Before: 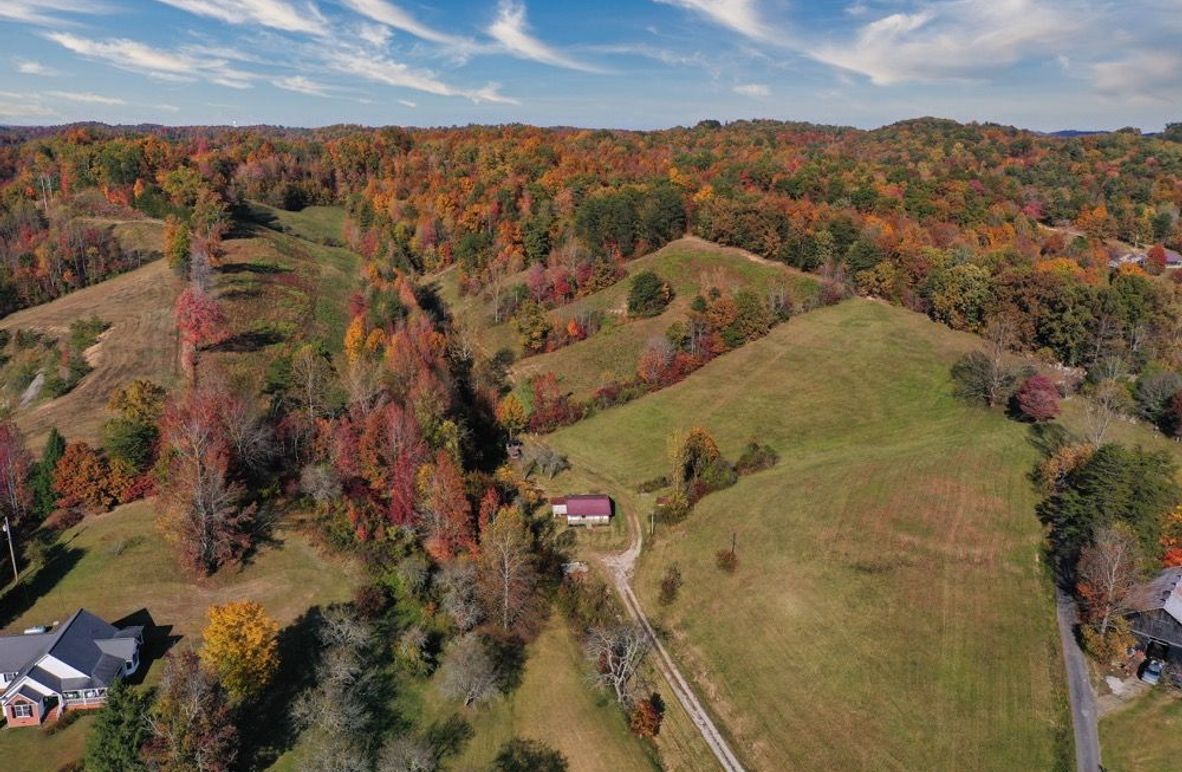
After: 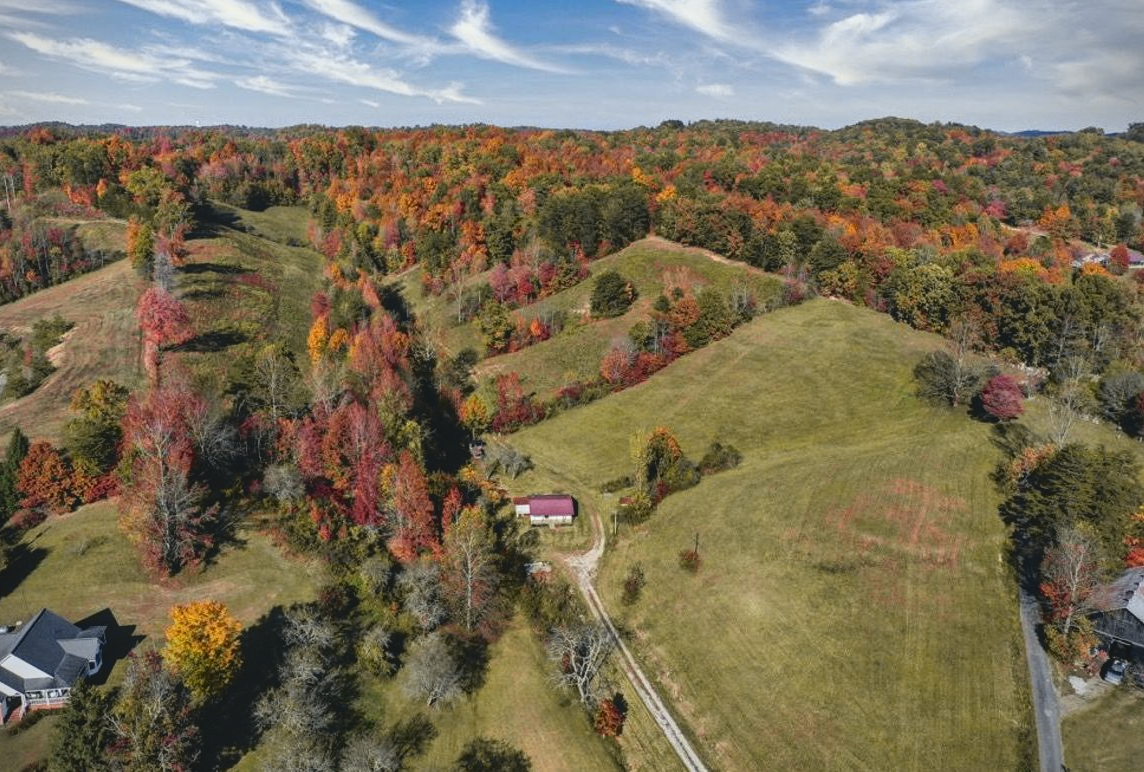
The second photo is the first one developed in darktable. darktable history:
vignetting: fall-off start 91.83%, unbound false
crop and rotate: left 3.193%
tone curve: curves: ch0 [(0, 0.074) (0.129, 0.136) (0.285, 0.301) (0.689, 0.764) (0.854, 0.926) (0.987, 0.977)]; ch1 [(0, 0) (0.337, 0.249) (0.434, 0.437) (0.485, 0.491) (0.515, 0.495) (0.566, 0.57) (0.625, 0.625) (0.764, 0.806) (1, 1)]; ch2 [(0, 0) (0.314, 0.301) (0.401, 0.411) (0.505, 0.499) (0.54, 0.54) (0.608, 0.613) (0.706, 0.735) (1, 1)], color space Lab, independent channels, preserve colors none
local contrast: detail 109%
